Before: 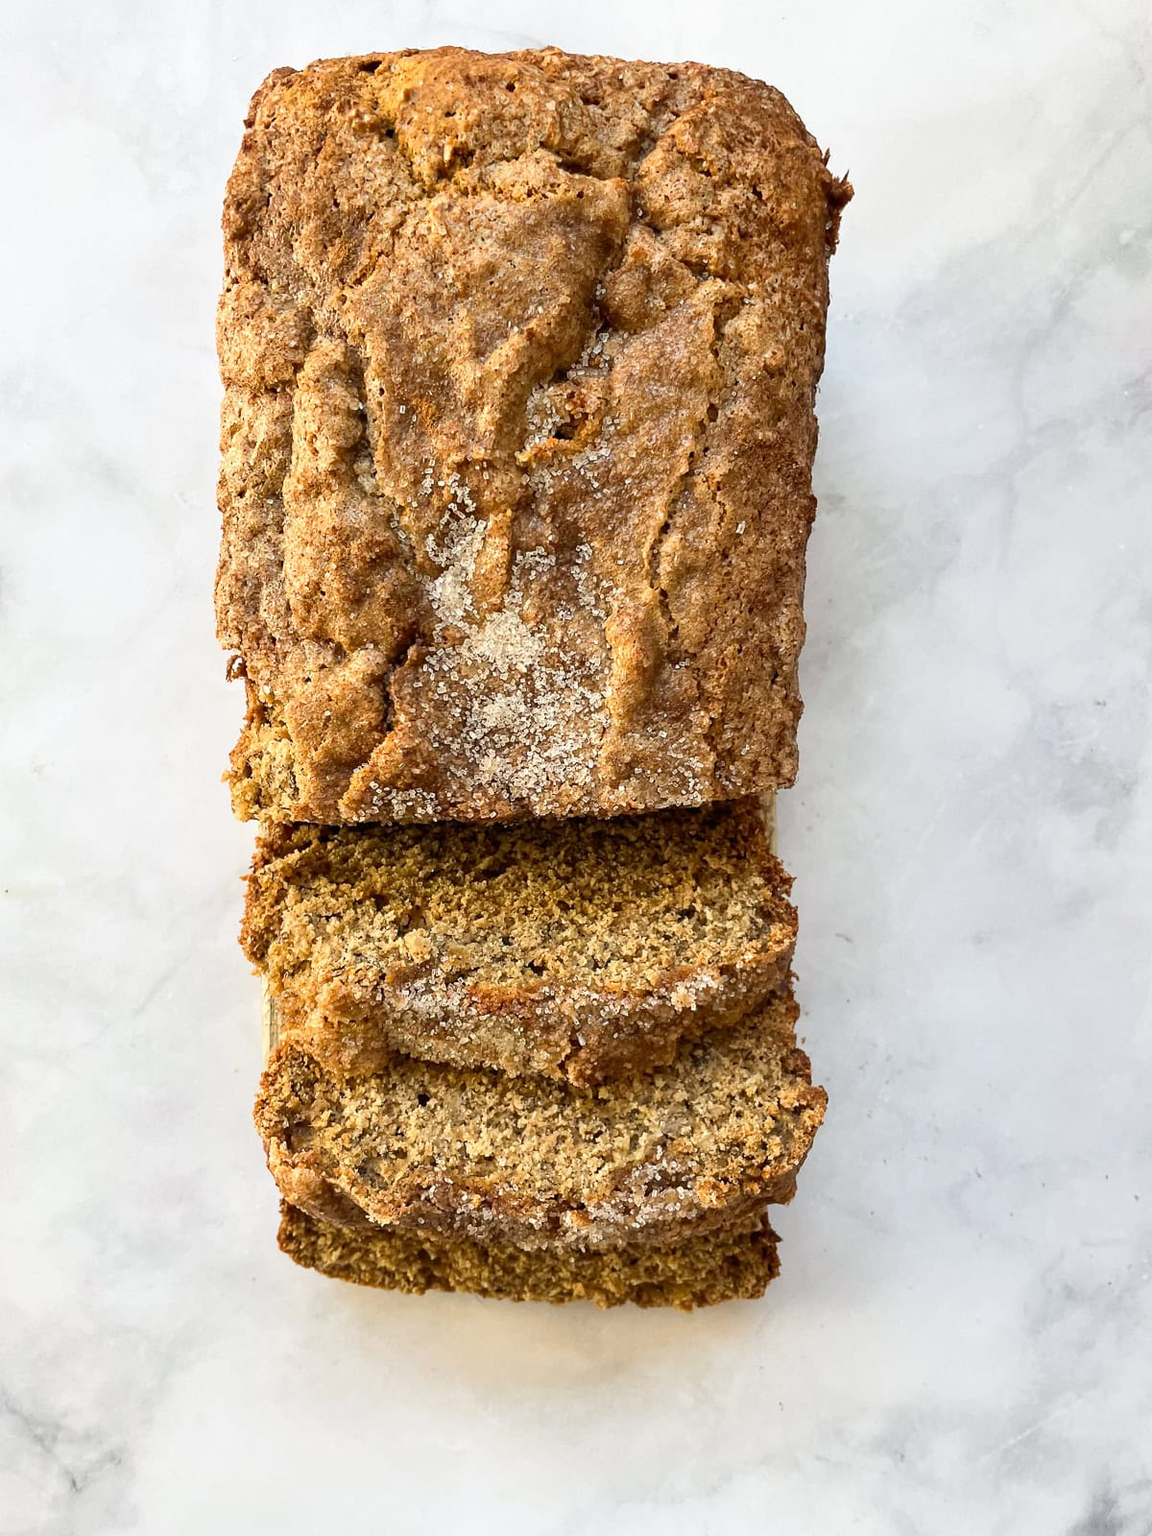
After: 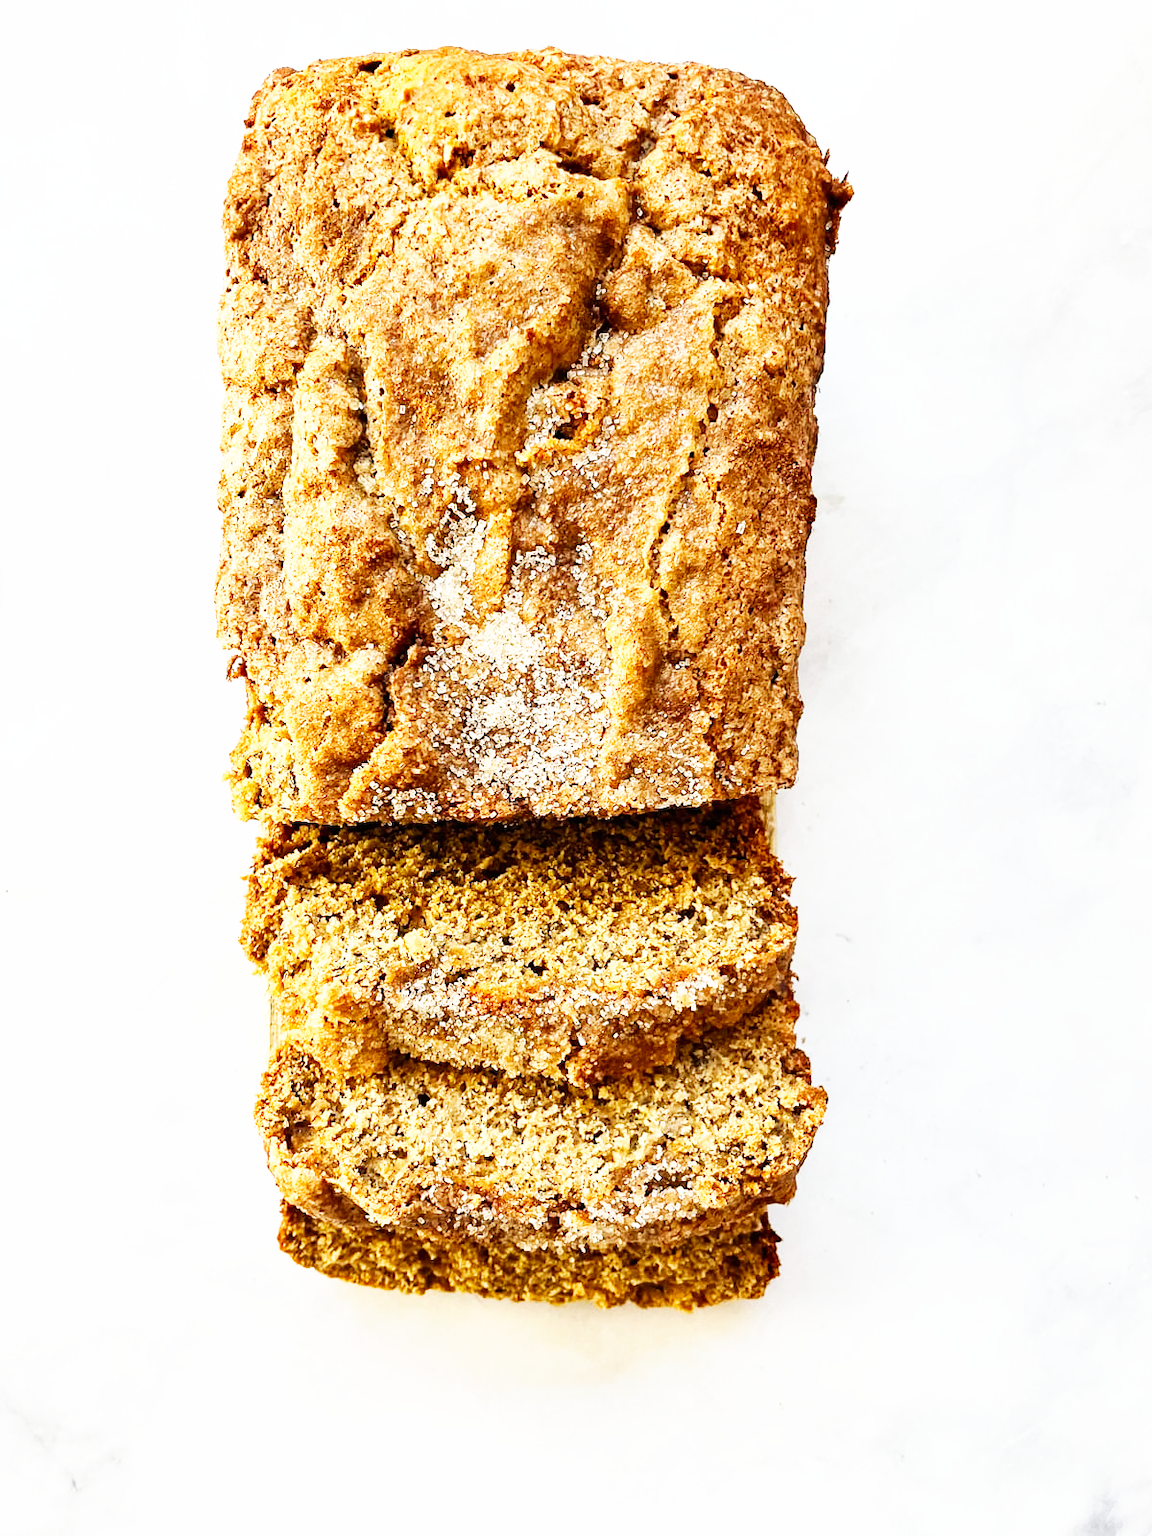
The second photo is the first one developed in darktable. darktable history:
haze removal: compatibility mode true, adaptive false
base curve: curves: ch0 [(0, 0) (0.007, 0.004) (0.027, 0.03) (0.046, 0.07) (0.207, 0.54) (0.442, 0.872) (0.673, 0.972) (1, 1)], preserve colors none
